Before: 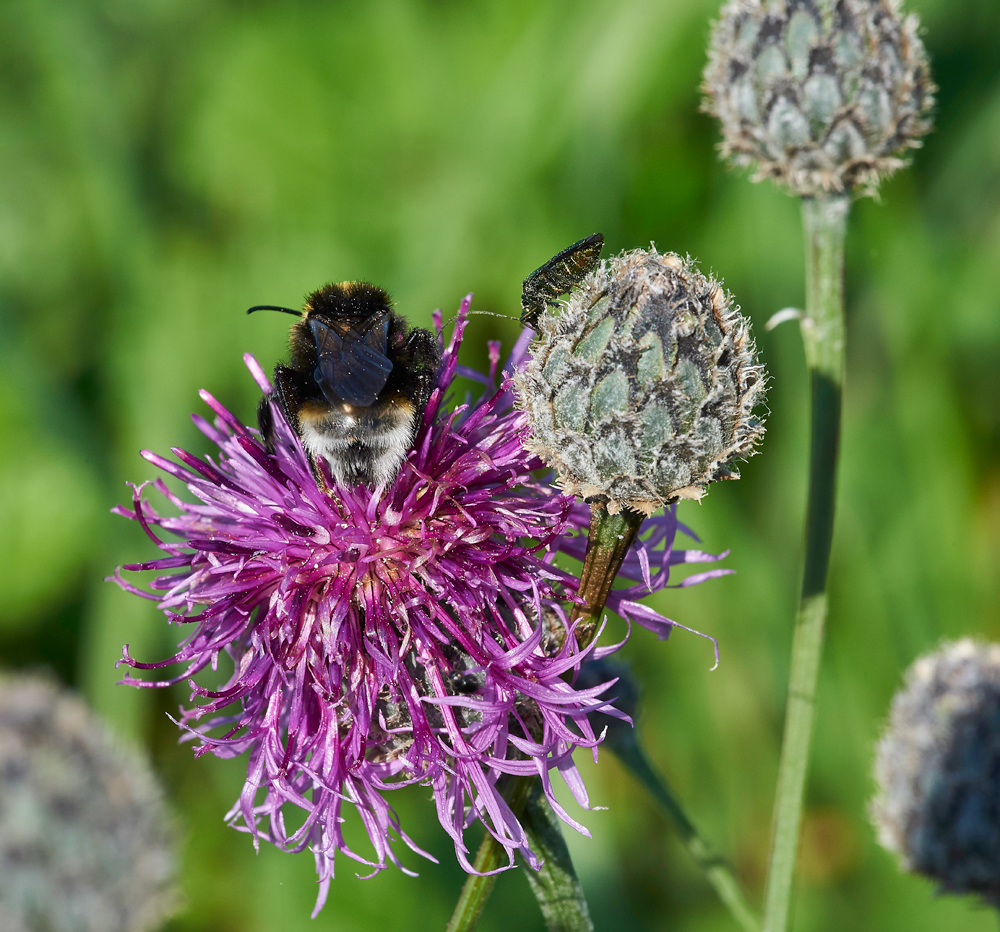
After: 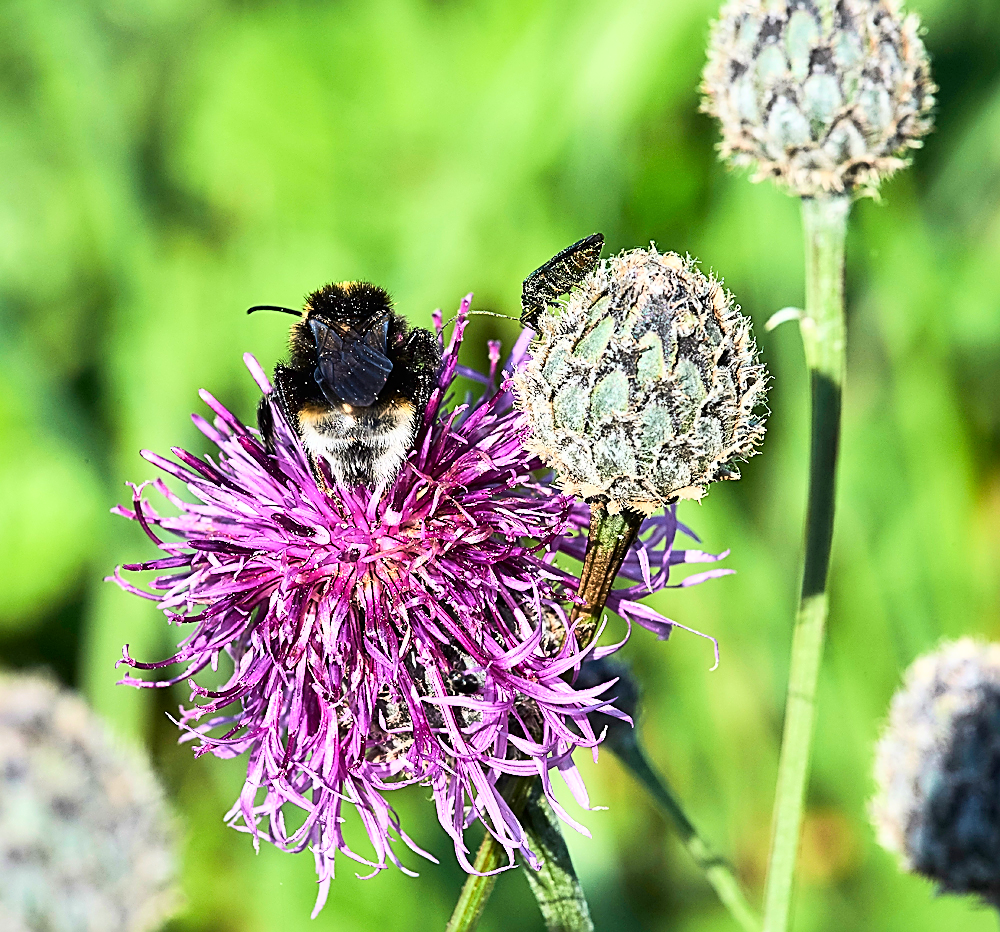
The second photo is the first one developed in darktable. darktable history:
sharpen: amount 1.006
base curve: curves: ch0 [(0, 0) (0.007, 0.004) (0.027, 0.03) (0.046, 0.07) (0.207, 0.54) (0.442, 0.872) (0.673, 0.972) (1, 1)]
